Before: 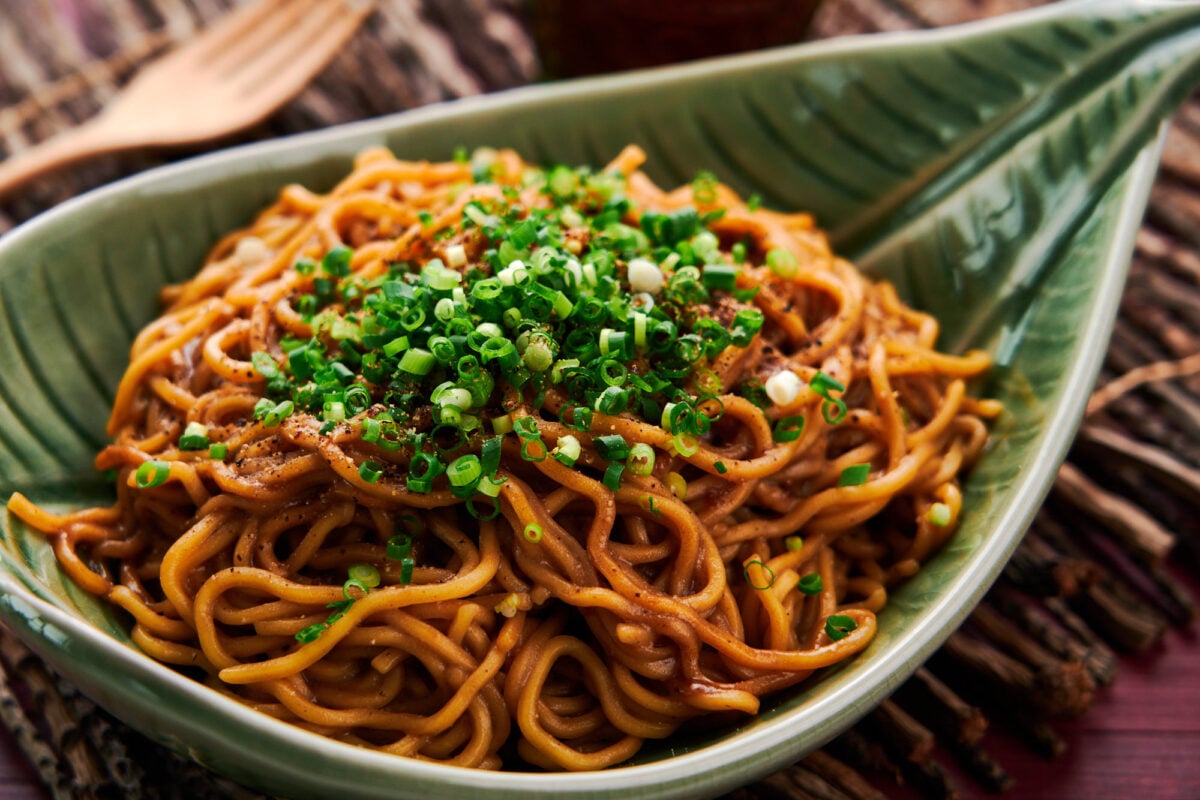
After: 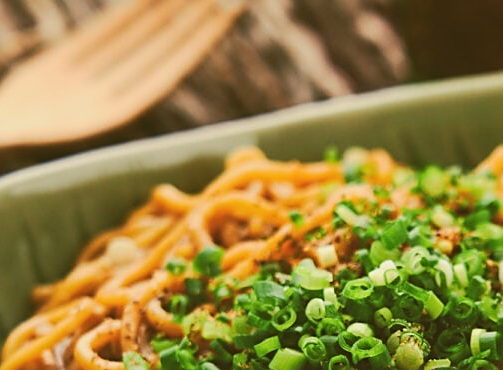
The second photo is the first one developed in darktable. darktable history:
exposure: black level correction -0.015, exposure -0.5 EV, compensate highlight preservation false
crop and rotate: left 10.817%, top 0.062%, right 47.194%, bottom 53.626%
sharpen: radius 1.967
color correction: highlights a* -1.43, highlights b* 10.12, shadows a* 0.395, shadows b* 19.35
contrast brightness saturation: contrast 0.14, brightness 0.21
